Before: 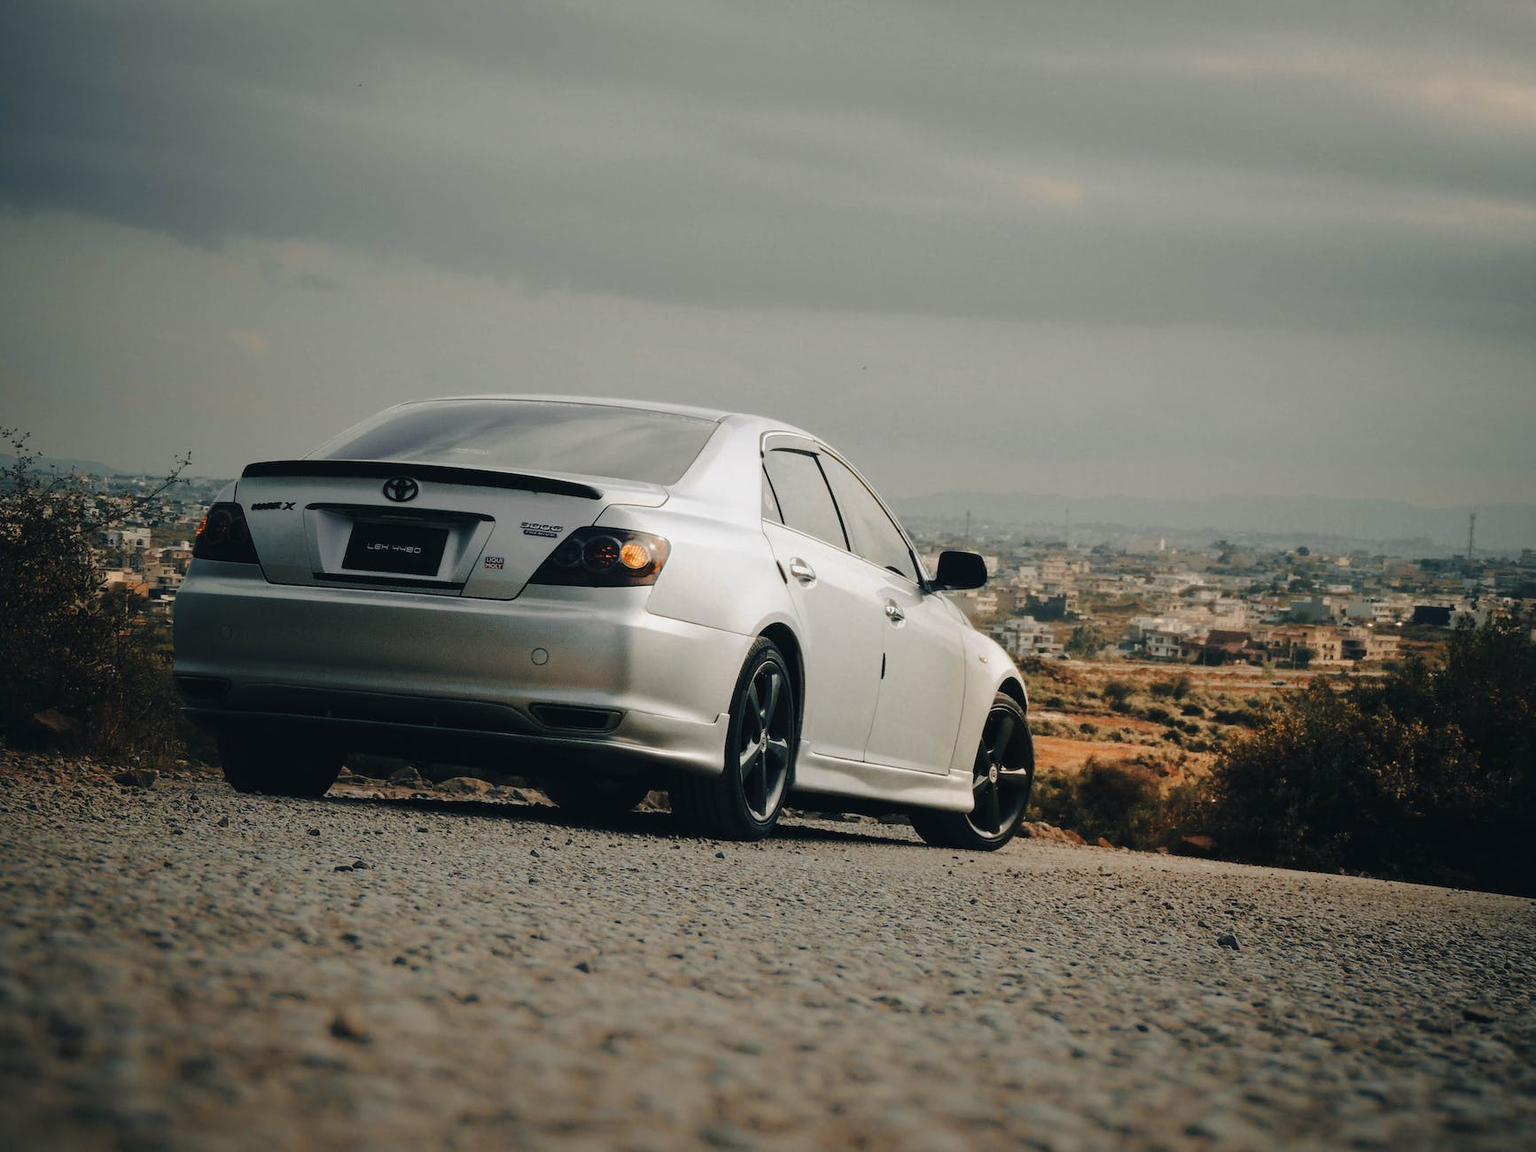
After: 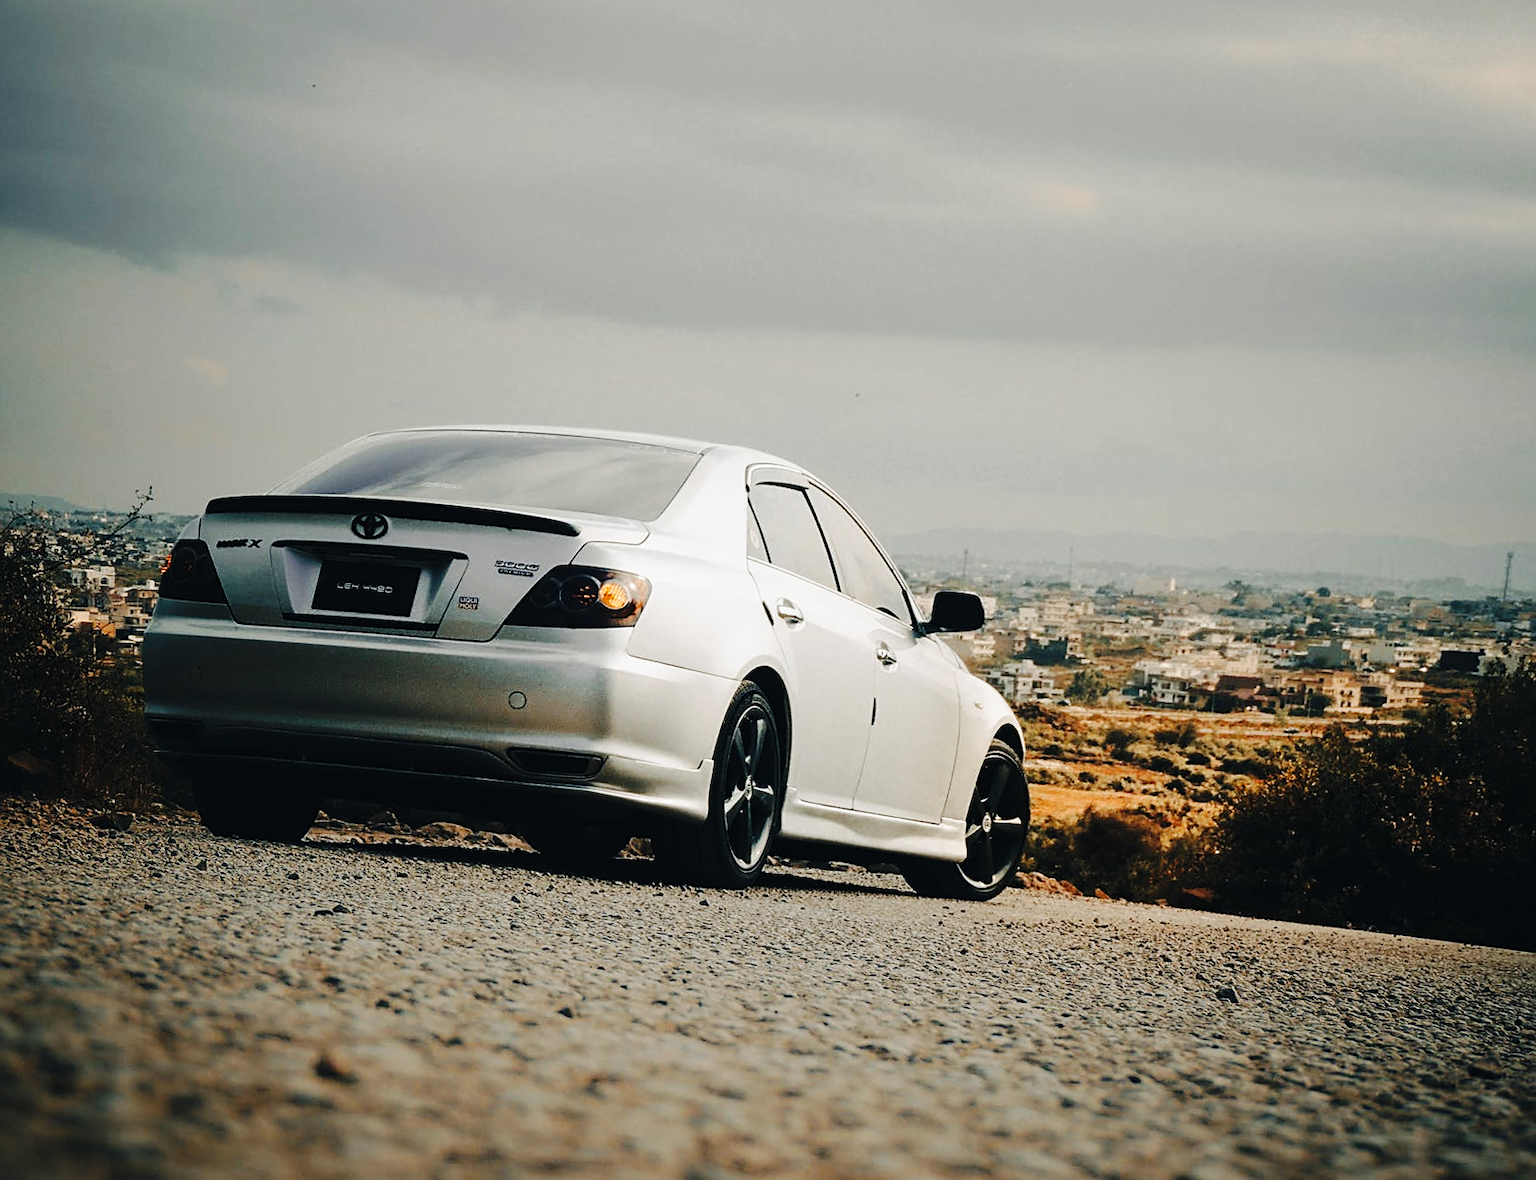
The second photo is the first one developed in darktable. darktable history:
rotate and perspective: rotation 0.074°, lens shift (vertical) 0.096, lens shift (horizontal) -0.041, crop left 0.043, crop right 0.952, crop top 0.024, crop bottom 0.979
base curve: curves: ch0 [(0, 0) (0.036, 0.025) (0.121, 0.166) (0.206, 0.329) (0.605, 0.79) (1, 1)], preserve colors none
sharpen: on, module defaults
exposure: exposure 0.02 EV, compensate highlight preservation false
